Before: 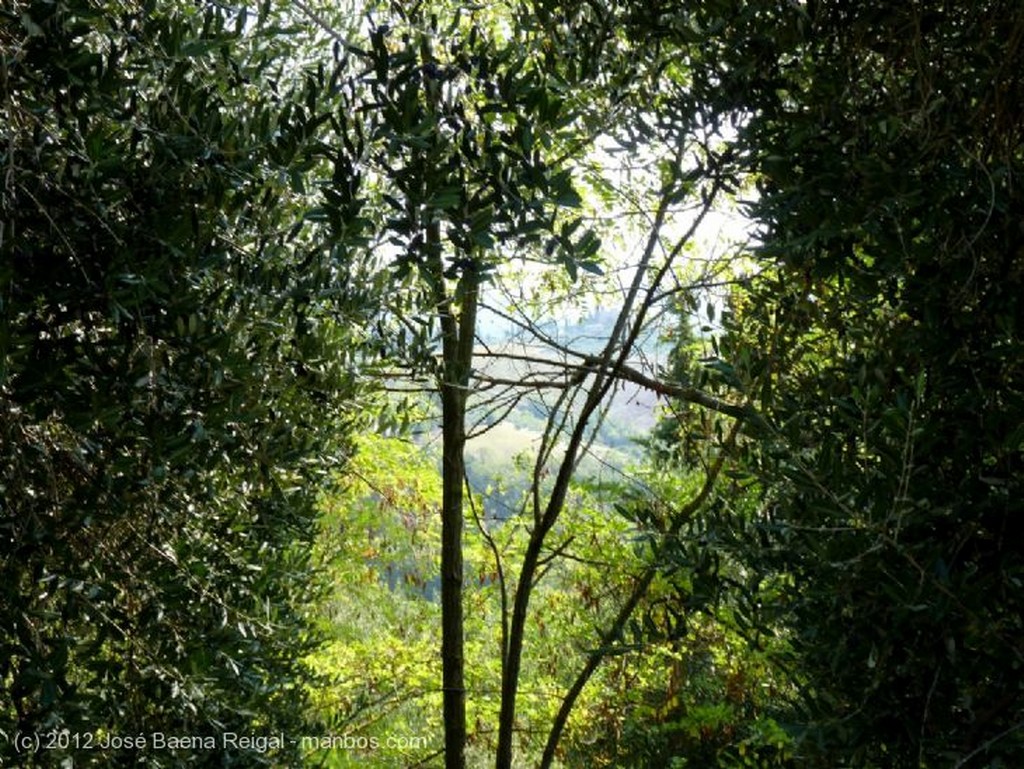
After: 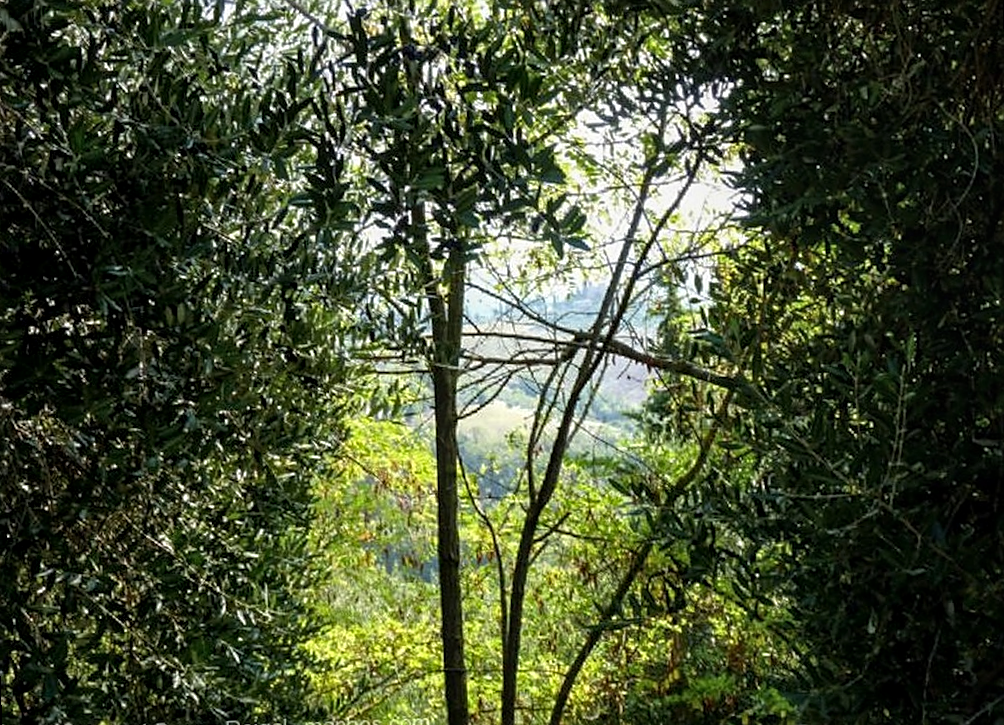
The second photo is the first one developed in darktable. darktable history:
sharpen: on, module defaults
local contrast: on, module defaults
rotate and perspective: rotation -2°, crop left 0.022, crop right 0.978, crop top 0.049, crop bottom 0.951
